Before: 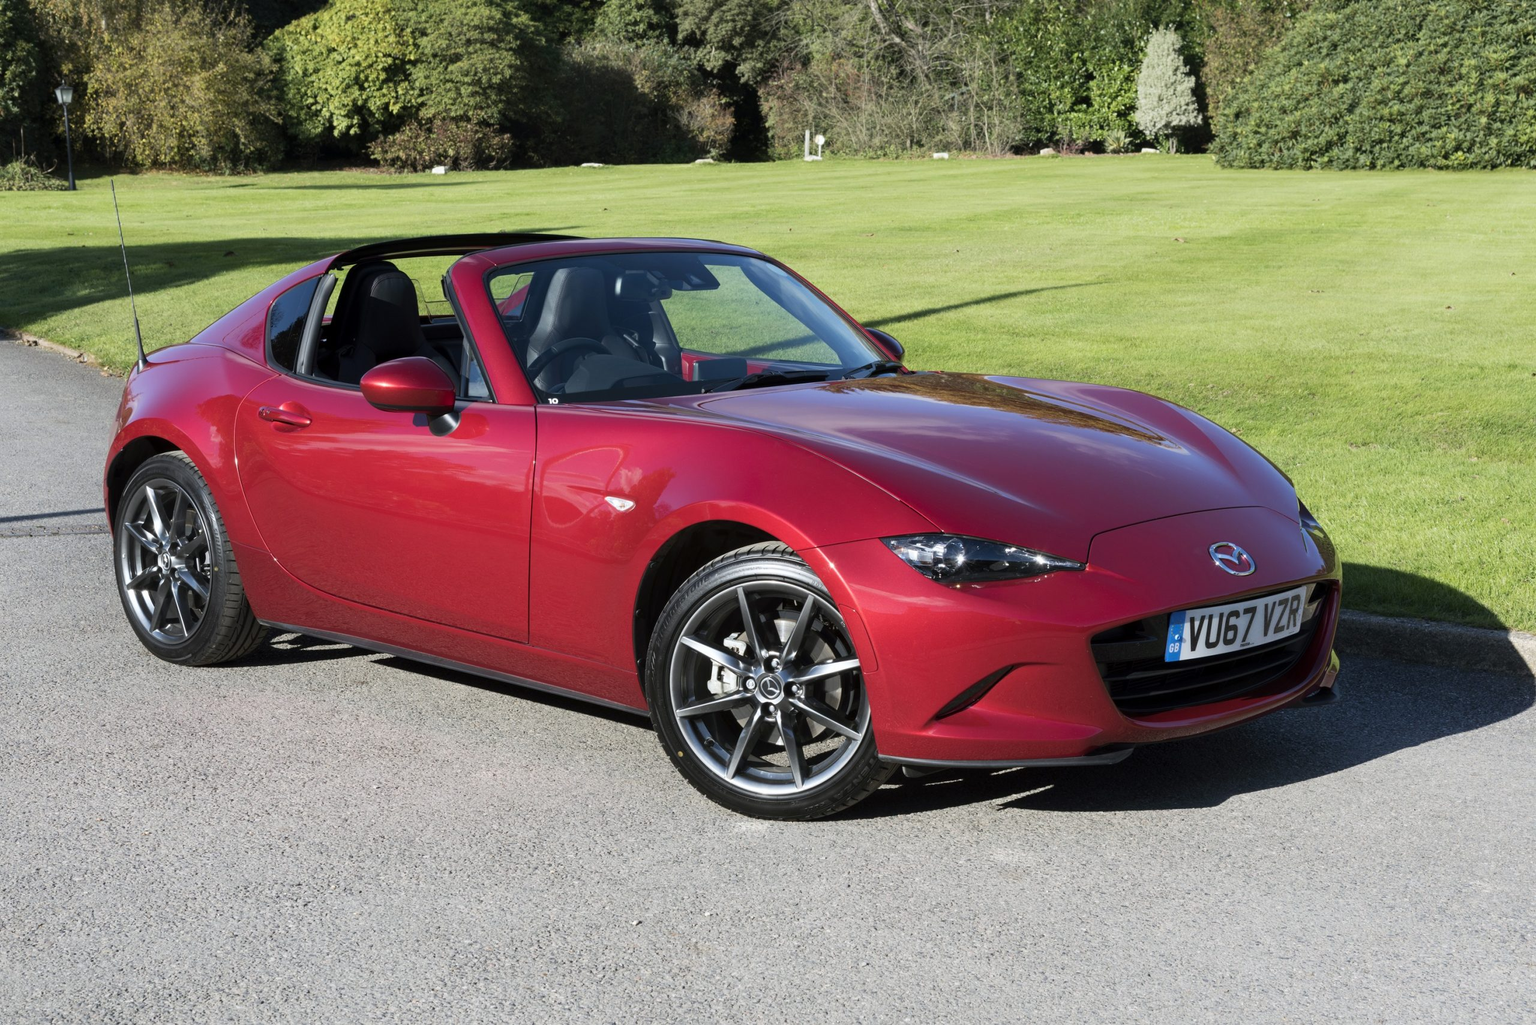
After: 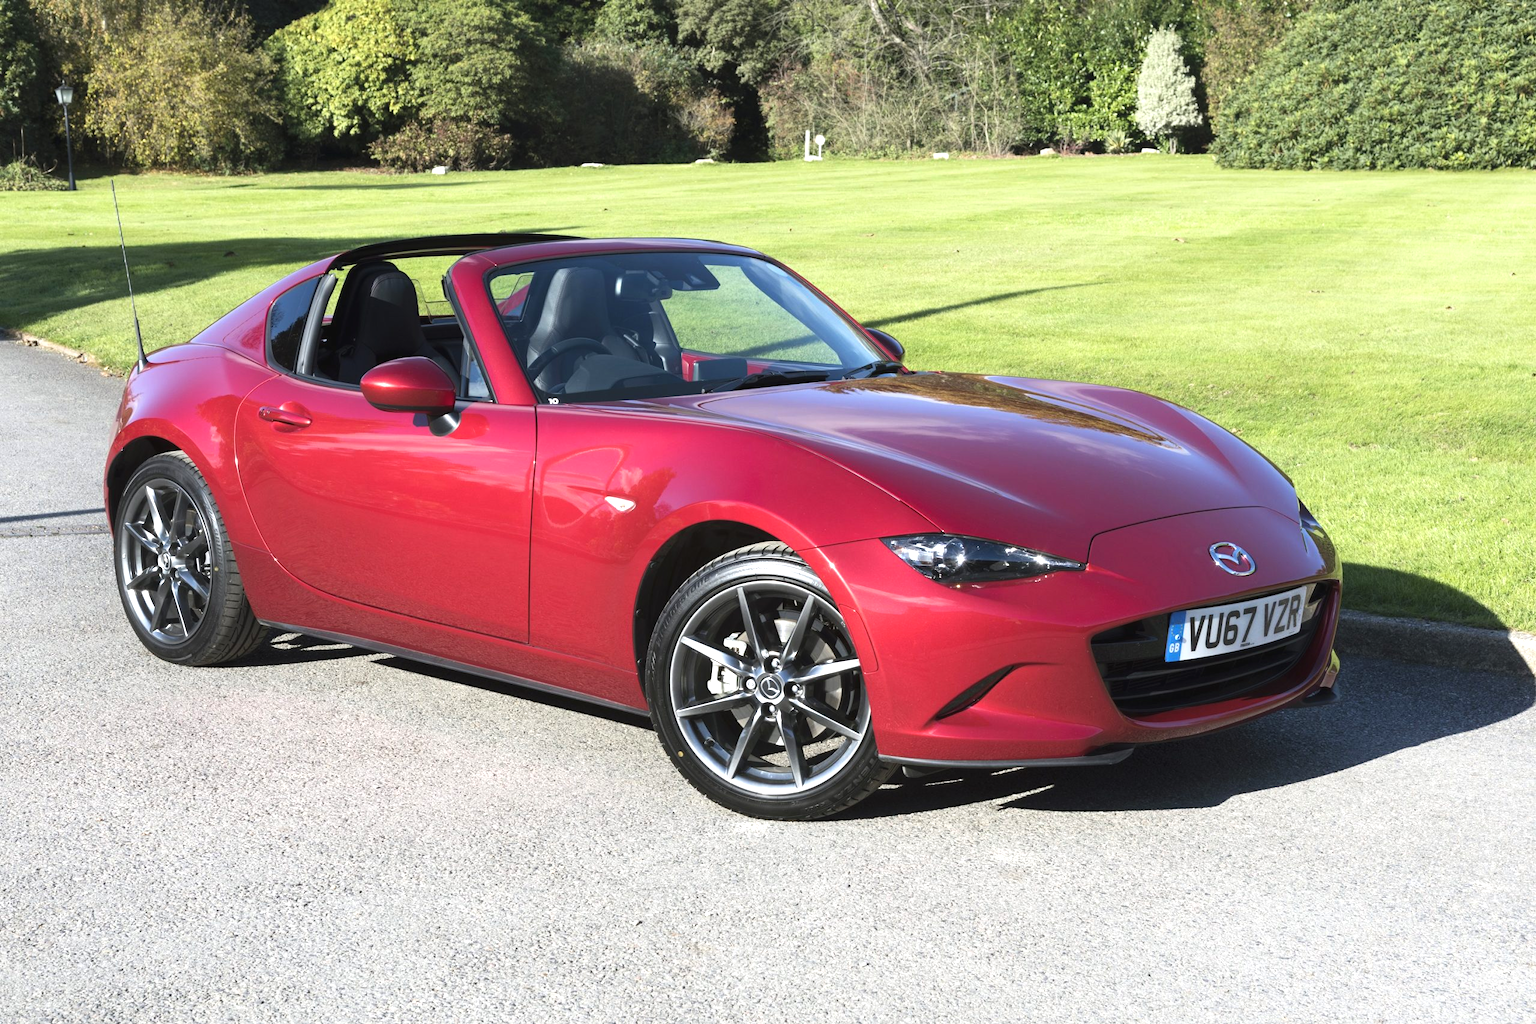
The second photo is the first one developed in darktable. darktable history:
exposure: black level correction -0.002, exposure 0.704 EV, compensate highlight preservation false
